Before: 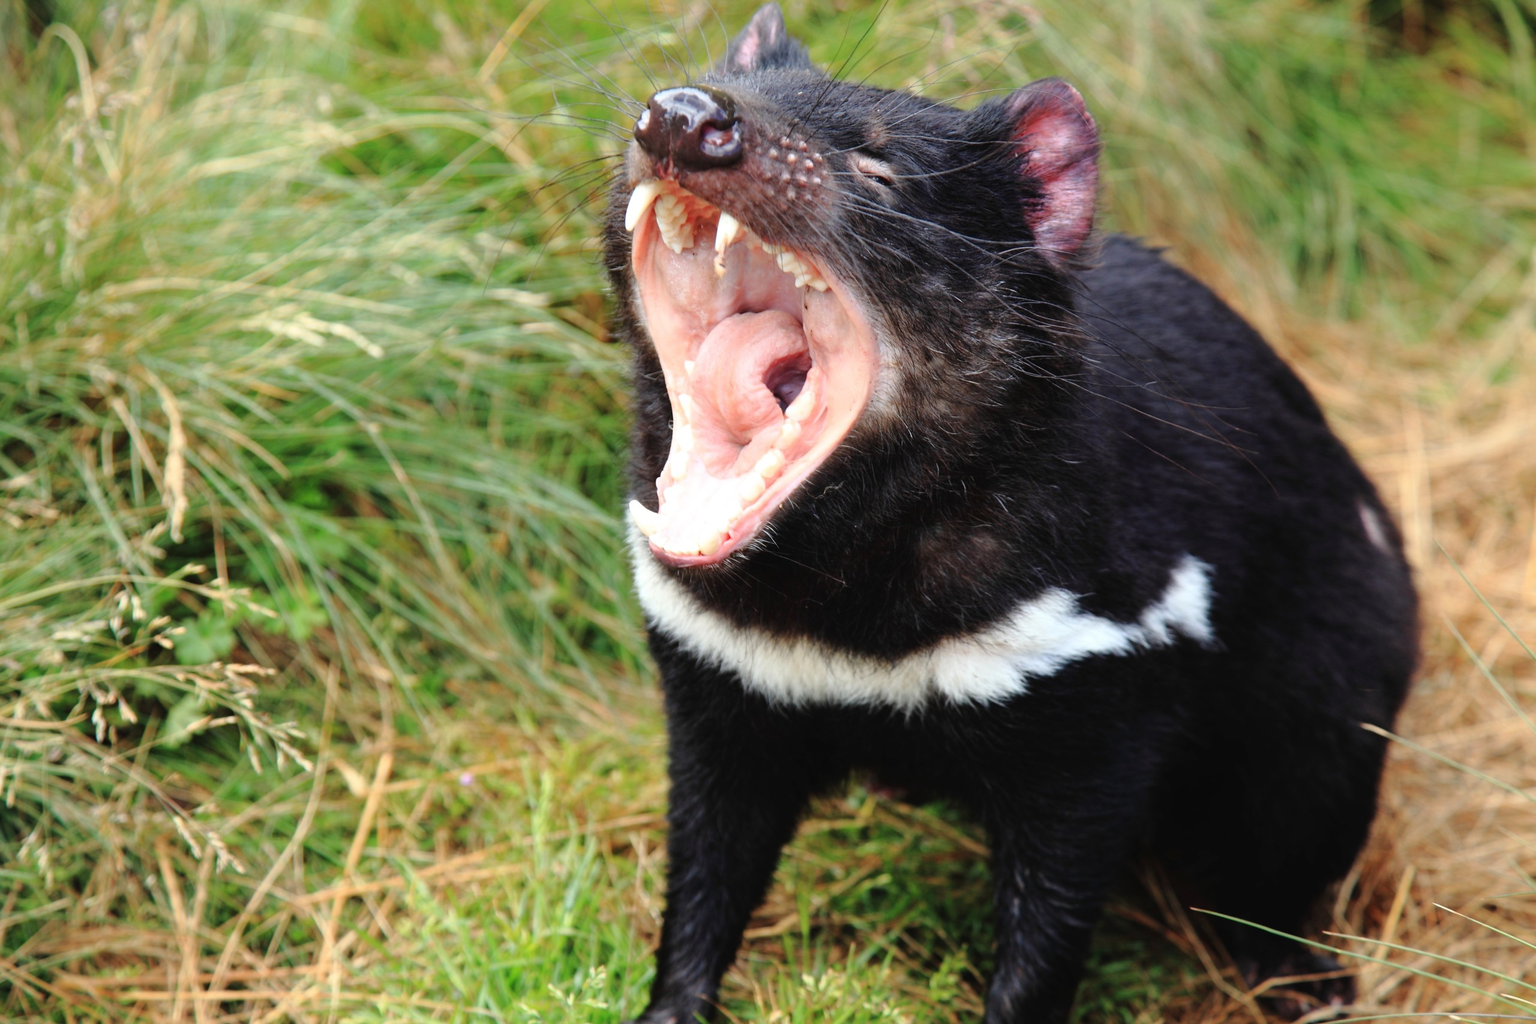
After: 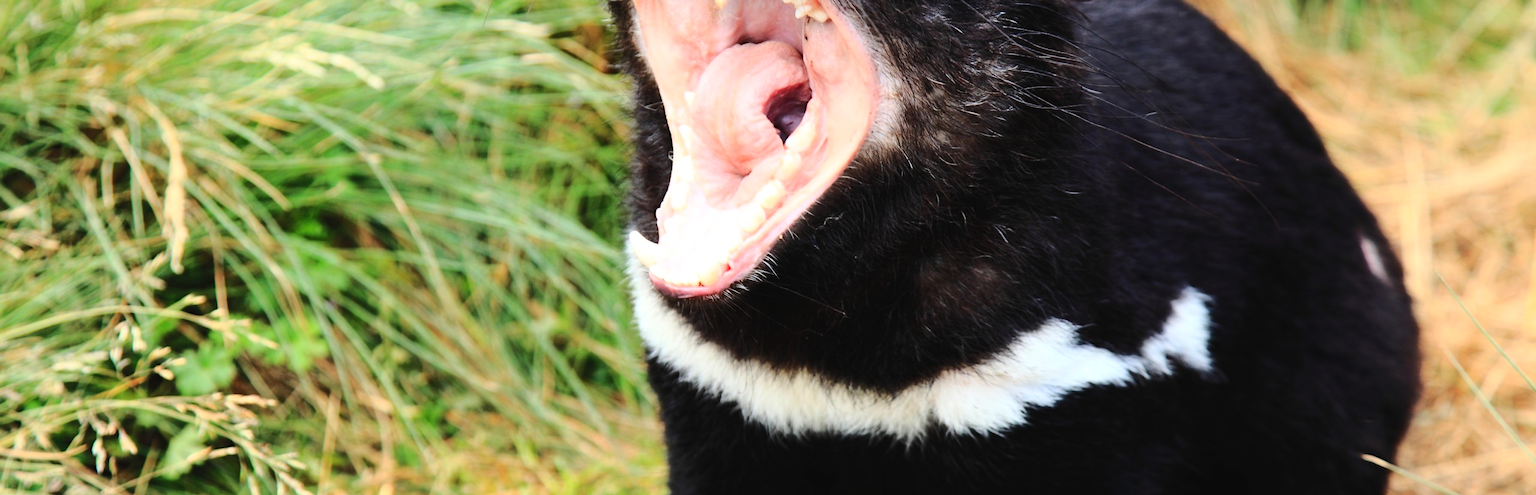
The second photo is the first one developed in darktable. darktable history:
base curve: curves: ch0 [(0, 0) (0.073, 0.04) (0.157, 0.139) (0.492, 0.492) (0.758, 0.758) (1, 1)]
contrast brightness saturation: contrast 0.198, brightness 0.166, saturation 0.223
crop and rotate: top 26.402%, bottom 25.171%
